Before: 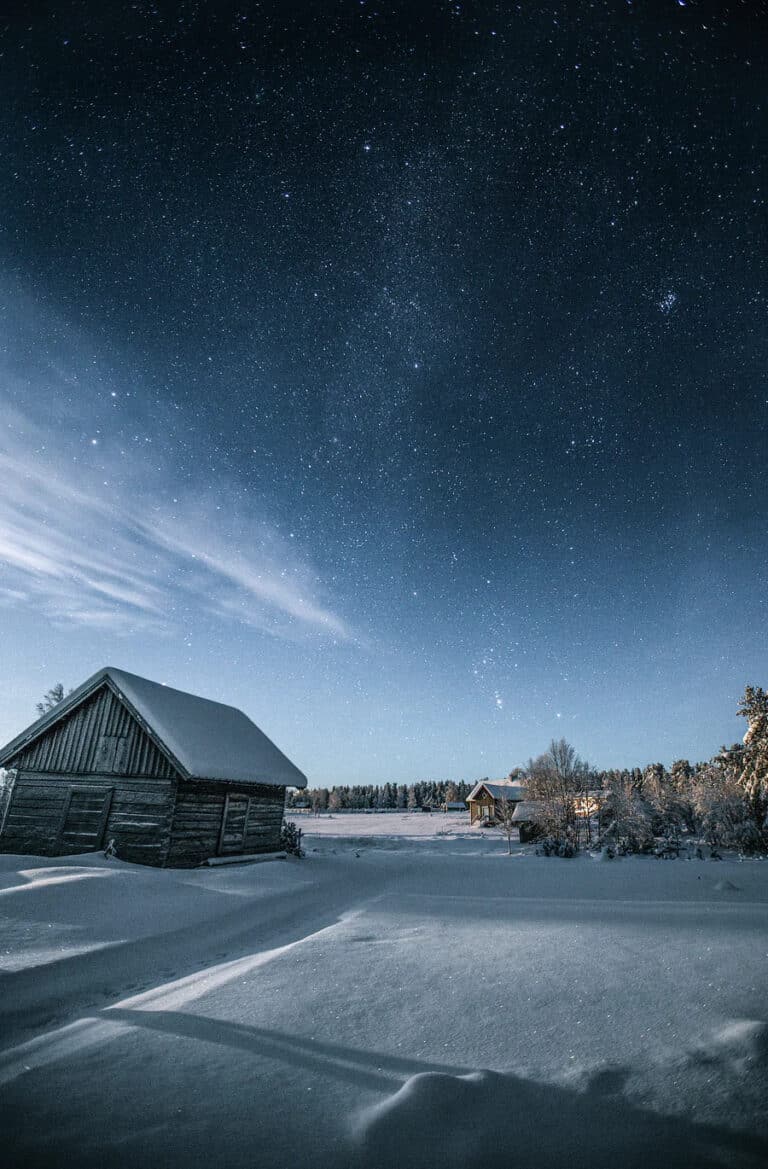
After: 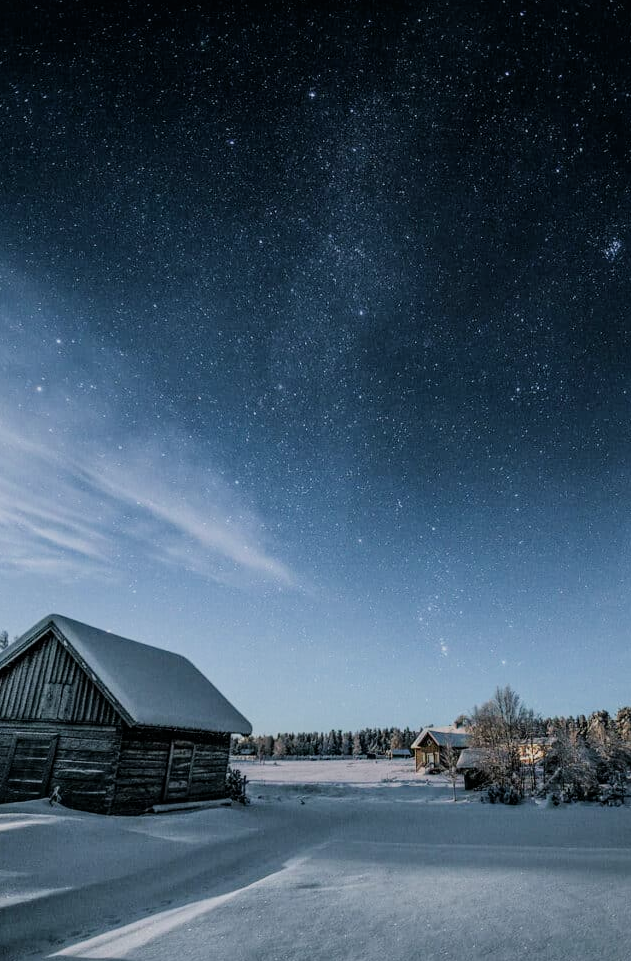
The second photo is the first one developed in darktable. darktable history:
crop and rotate: left 7.196%, top 4.574%, right 10.605%, bottom 13.178%
contrast equalizer: octaves 7, y [[0.515 ×6], [0.507 ×6], [0.425 ×6], [0 ×6], [0 ×6]]
filmic rgb: black relative exposure -8.42 EV, white relative exposure 4.68 EV, hardness 3.82, color science v6 (2022)
